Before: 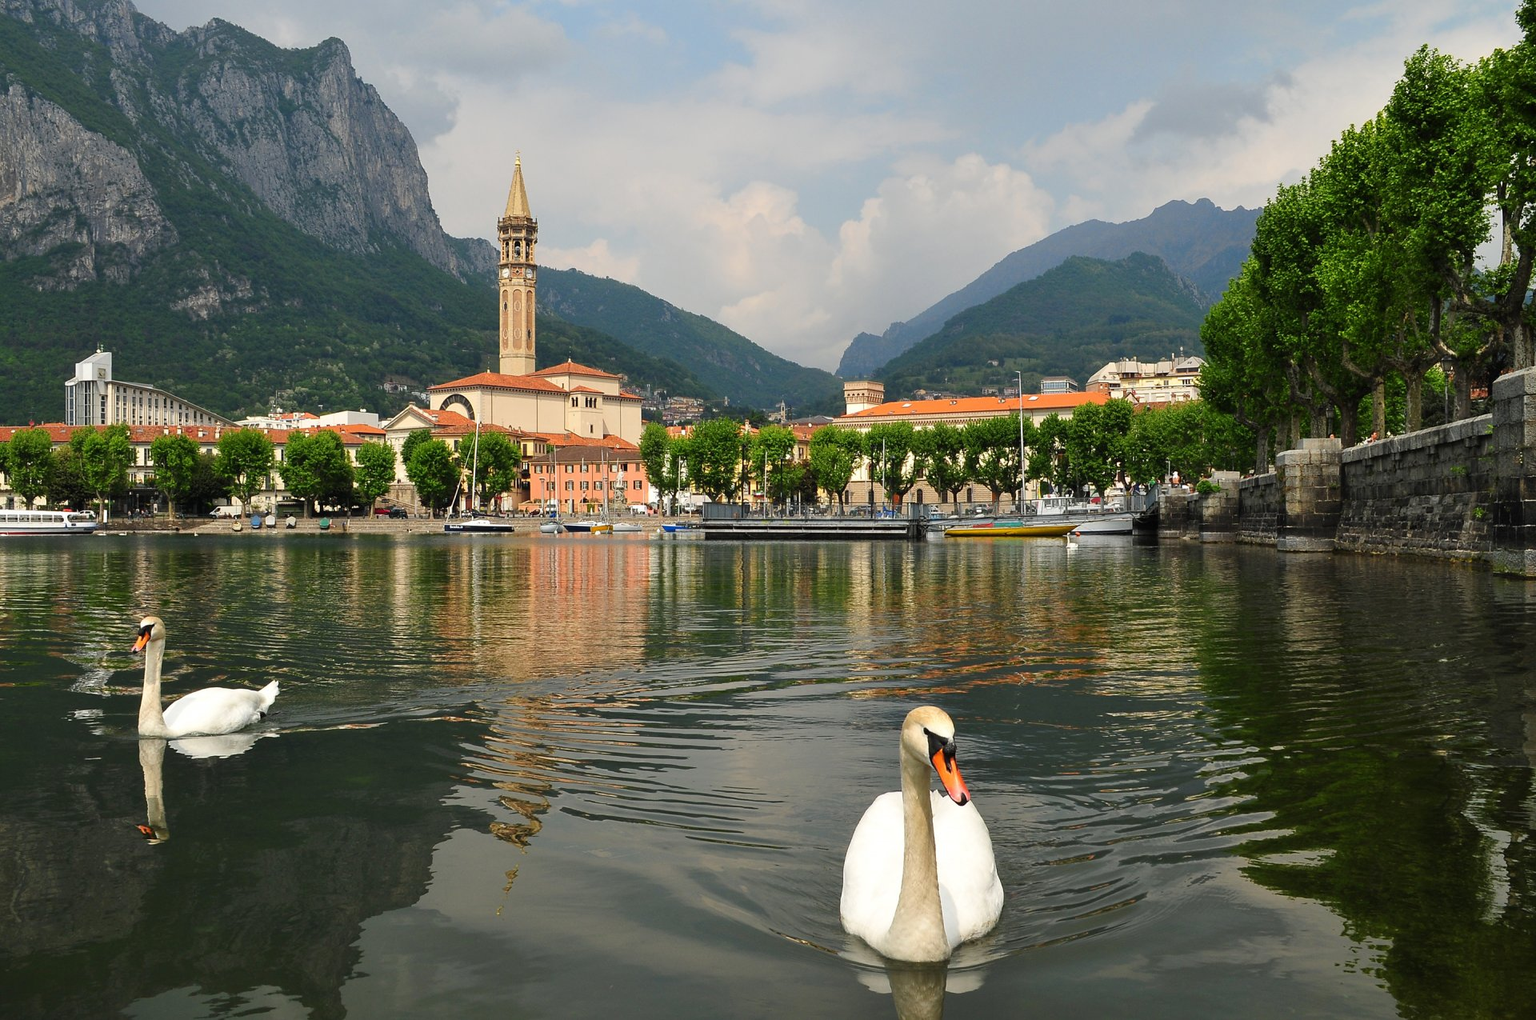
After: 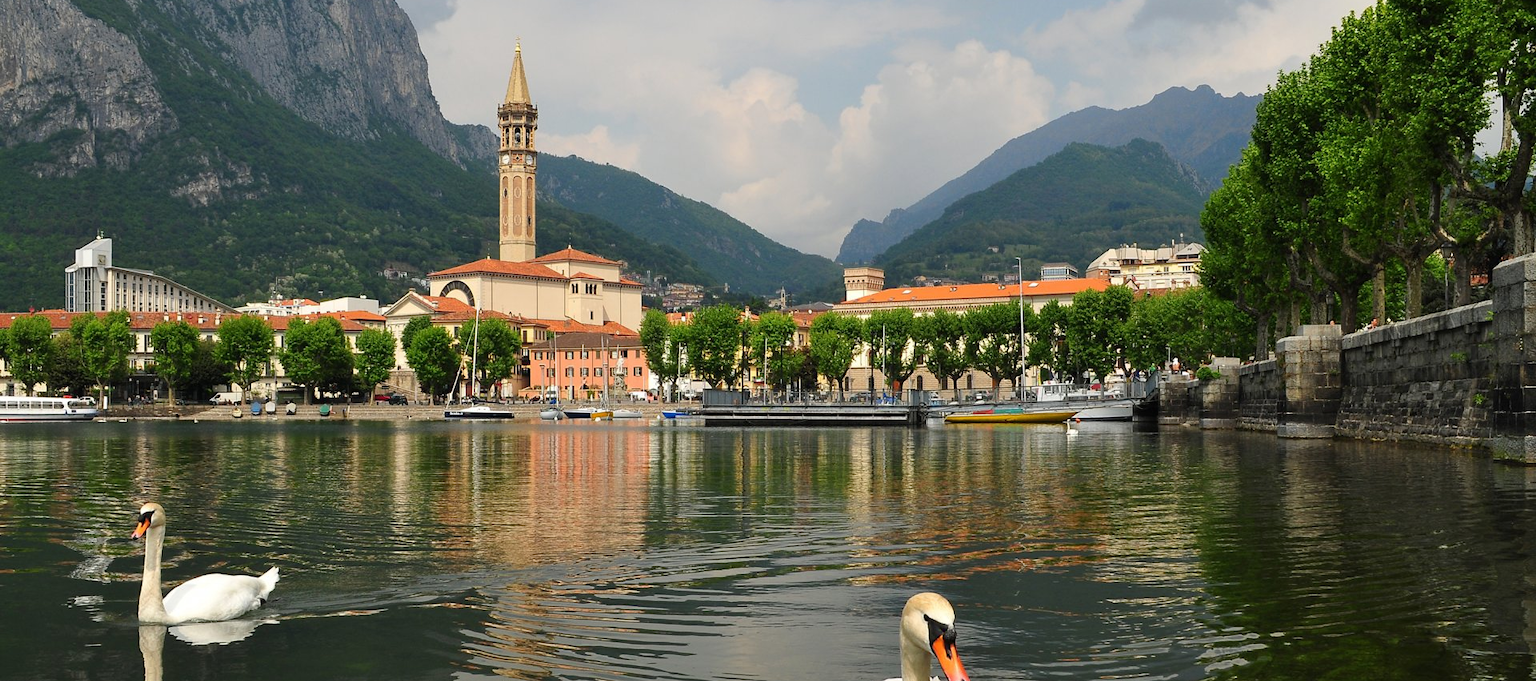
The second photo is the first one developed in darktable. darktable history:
crop: top 11.149%, bottom 21.984%
